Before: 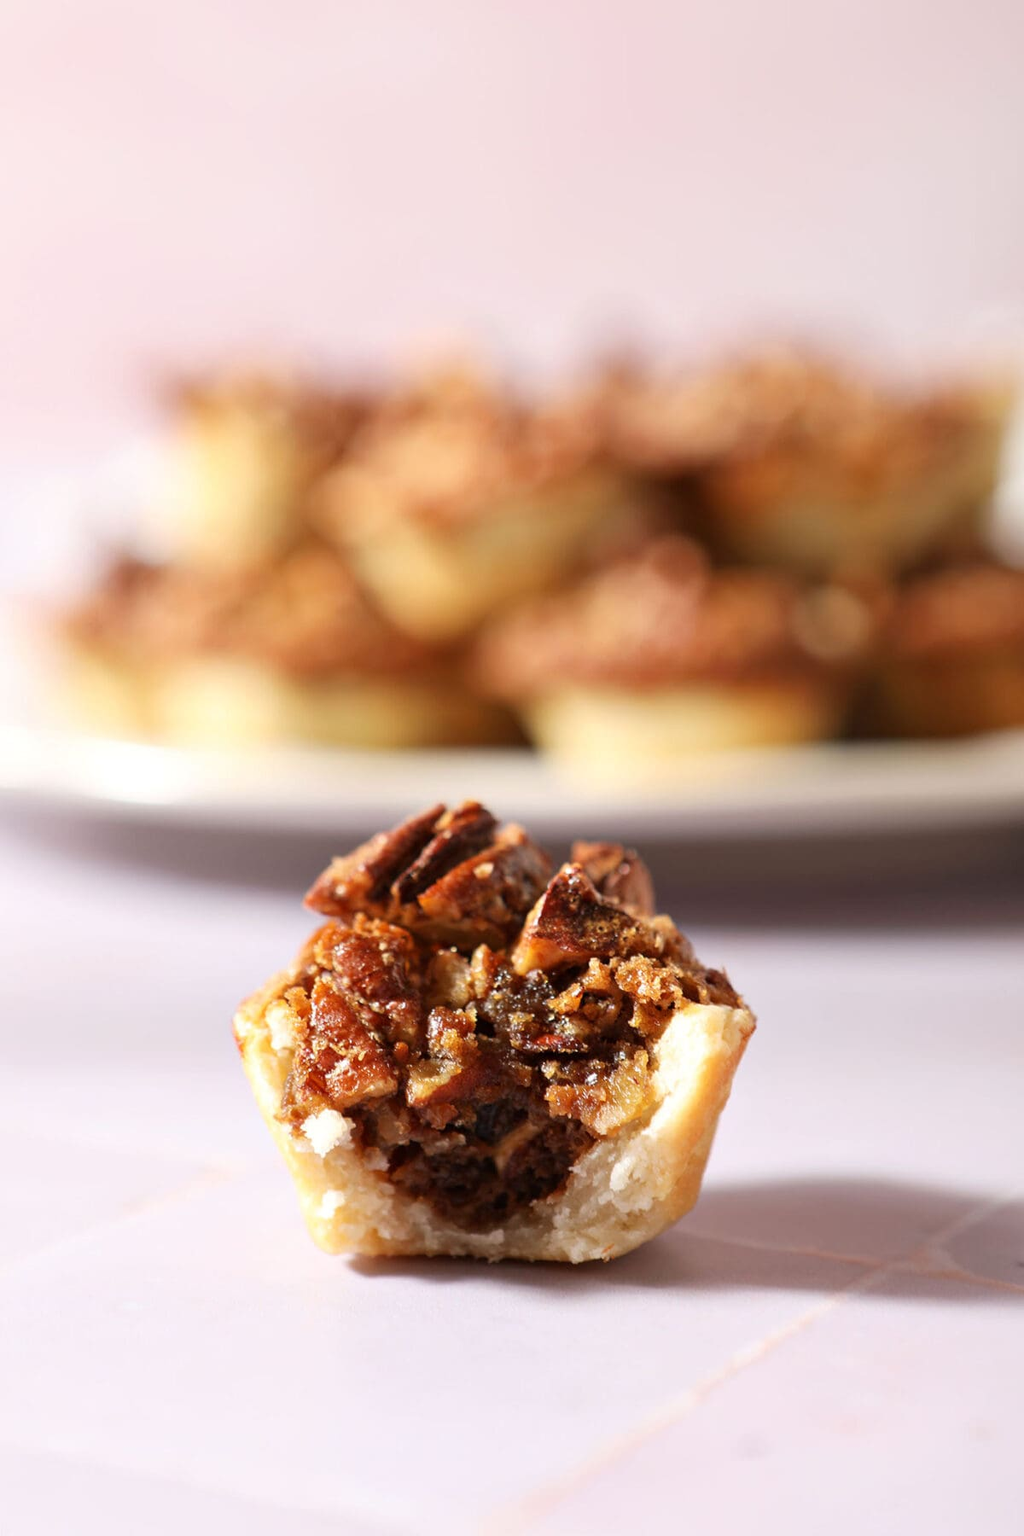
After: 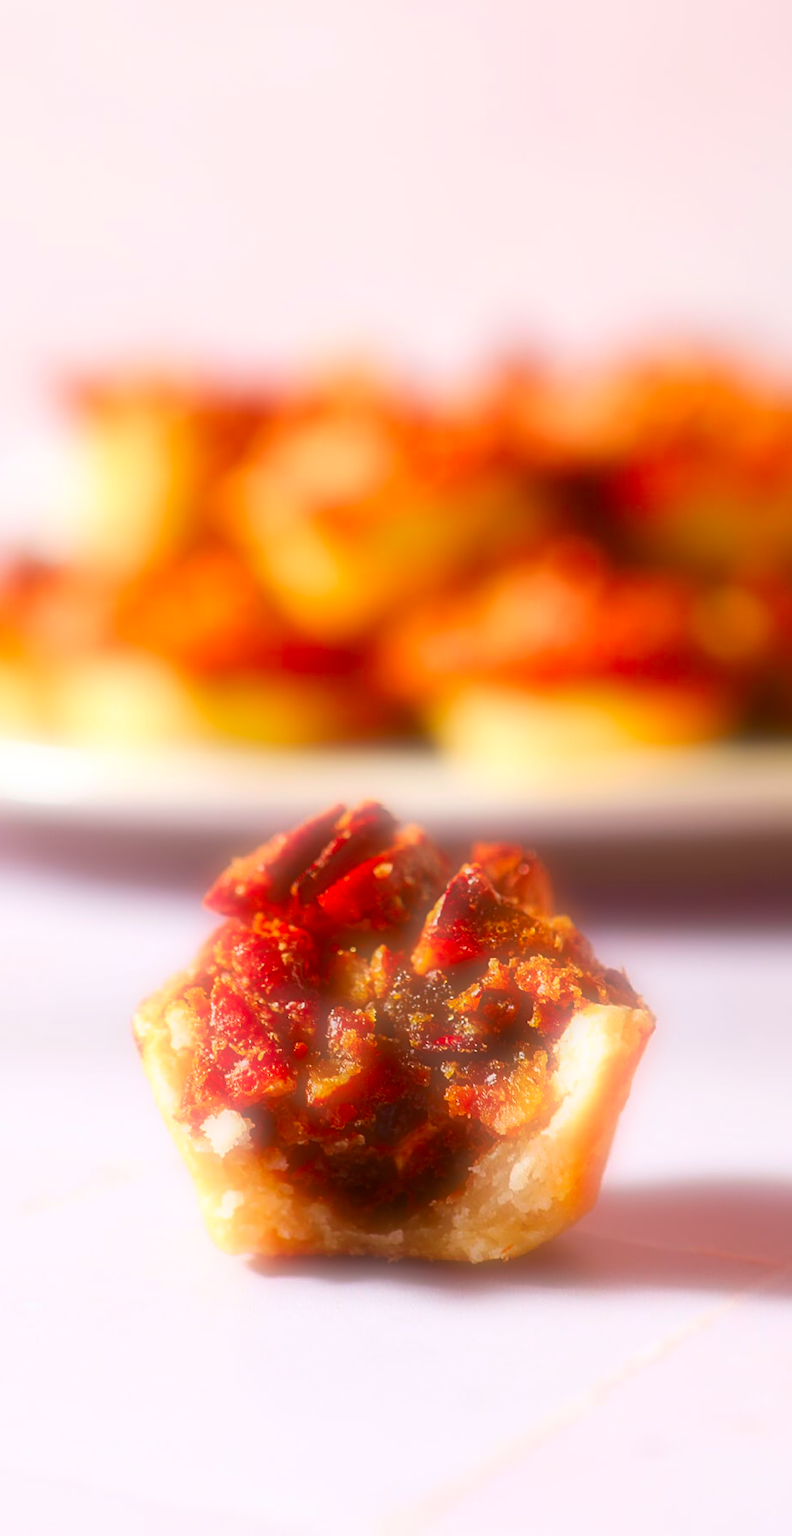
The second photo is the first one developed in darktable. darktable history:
crop: left 9.88%, right 12.664%
sharpen: on, module defaults
exposure: compensate highlight preservation false
soften: on, module defaults
color correction: saturation 2.15
